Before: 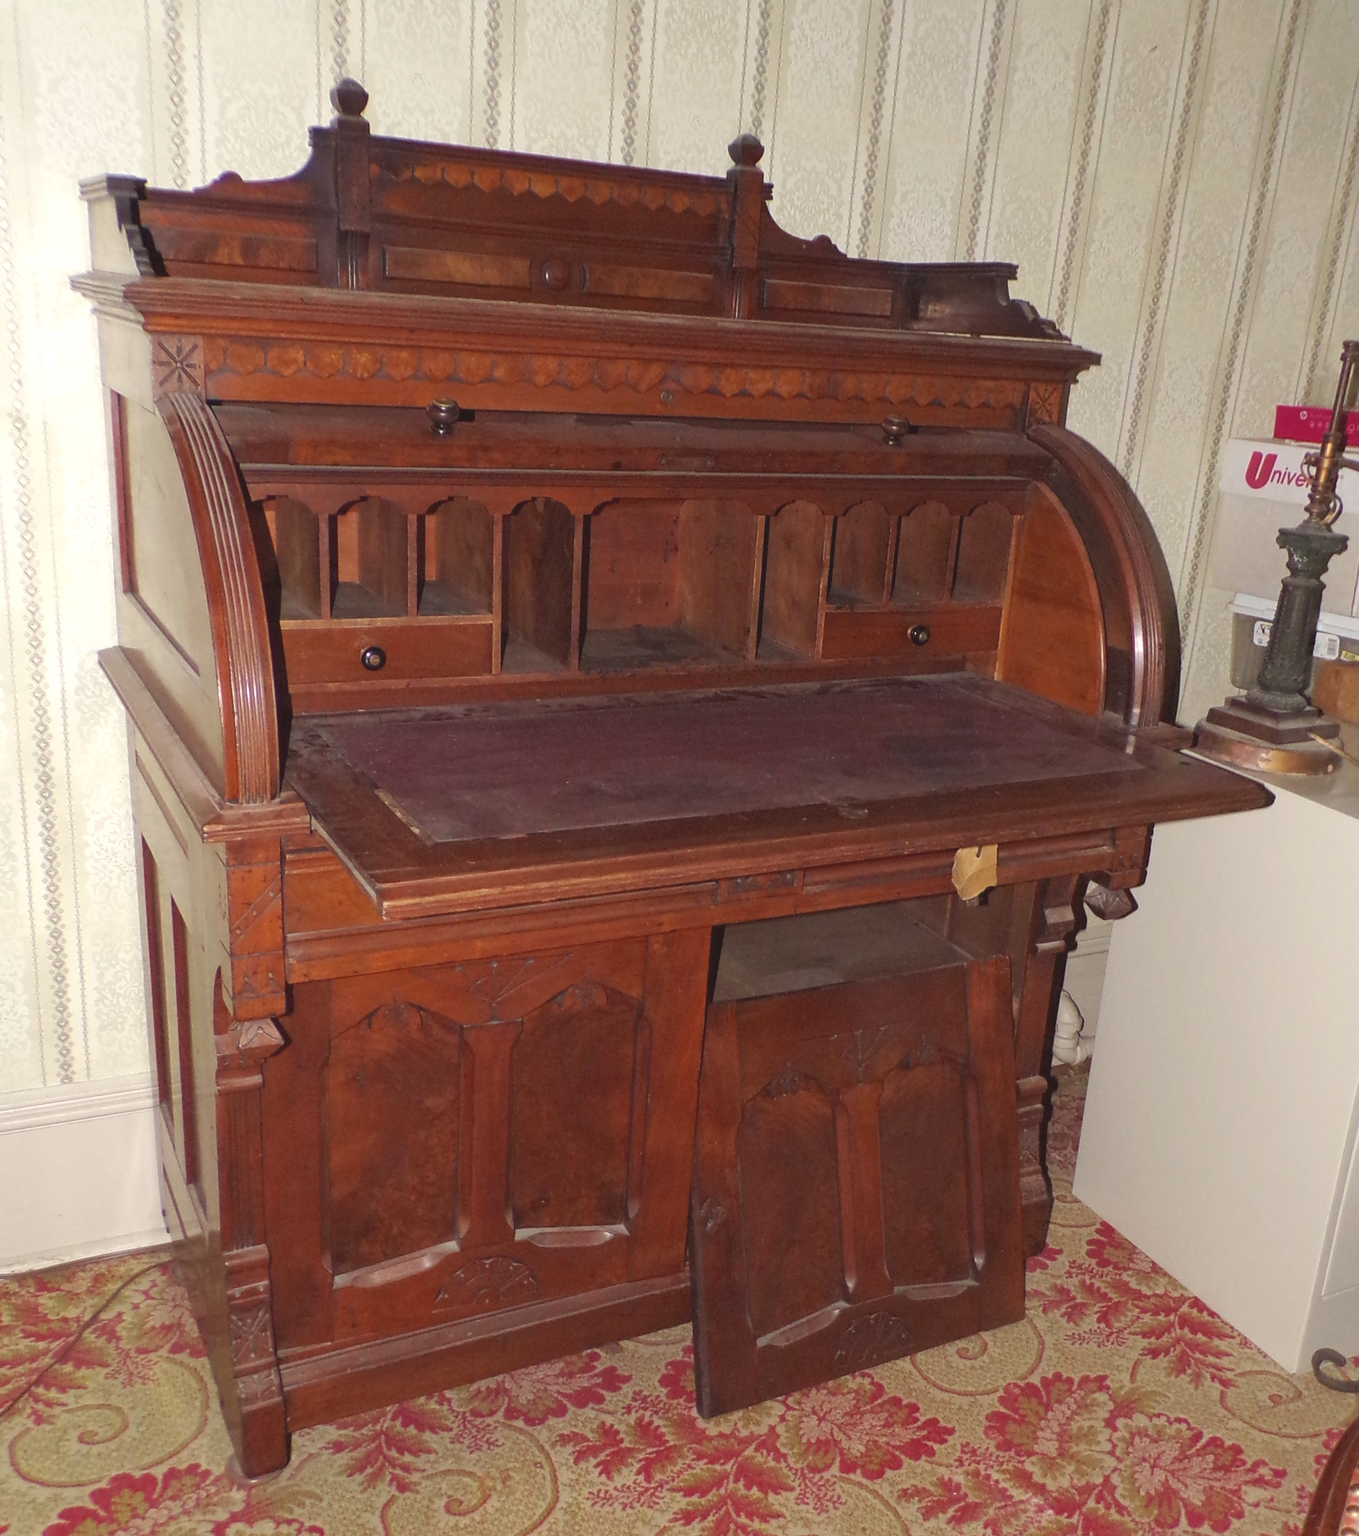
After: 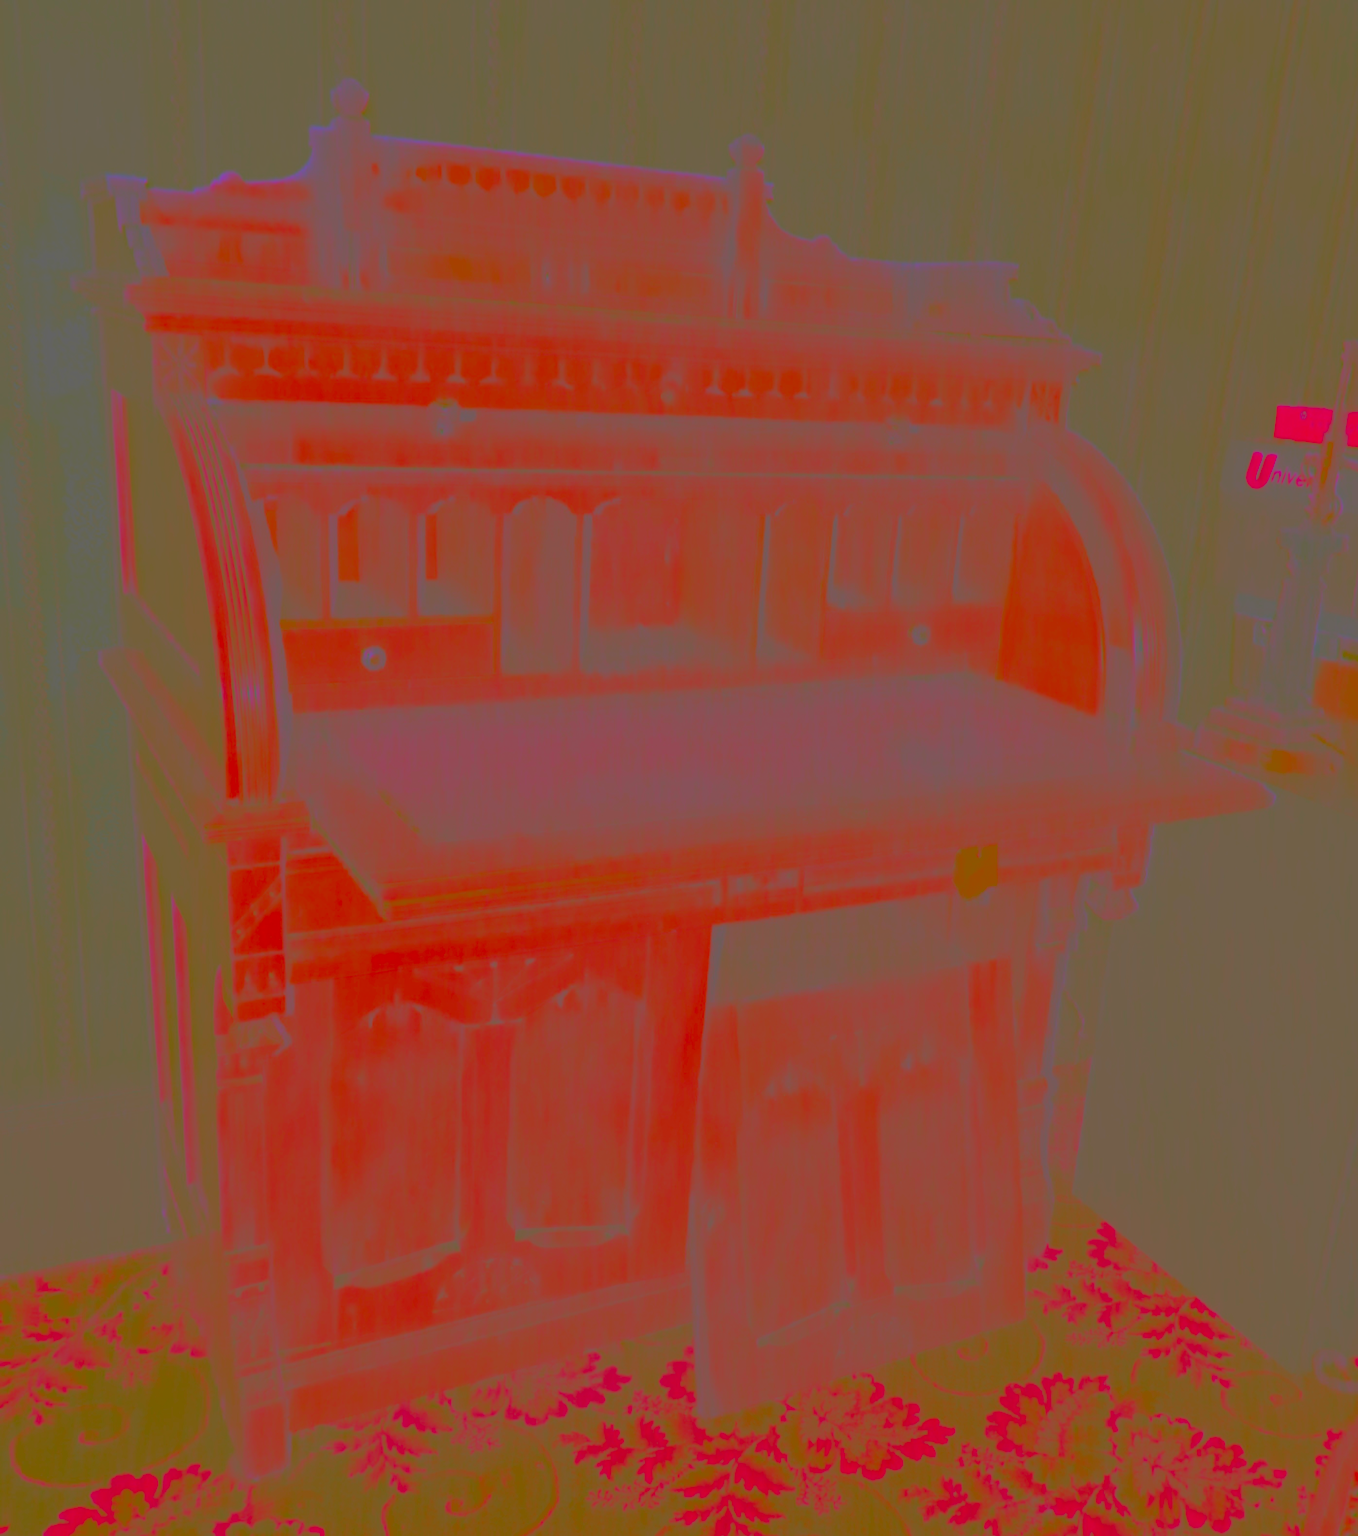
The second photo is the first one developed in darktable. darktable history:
contrast brightness saturation: contrast -0.986, brightness -0.163, saturation 0.764
shadows and highlights: on, module defaults
